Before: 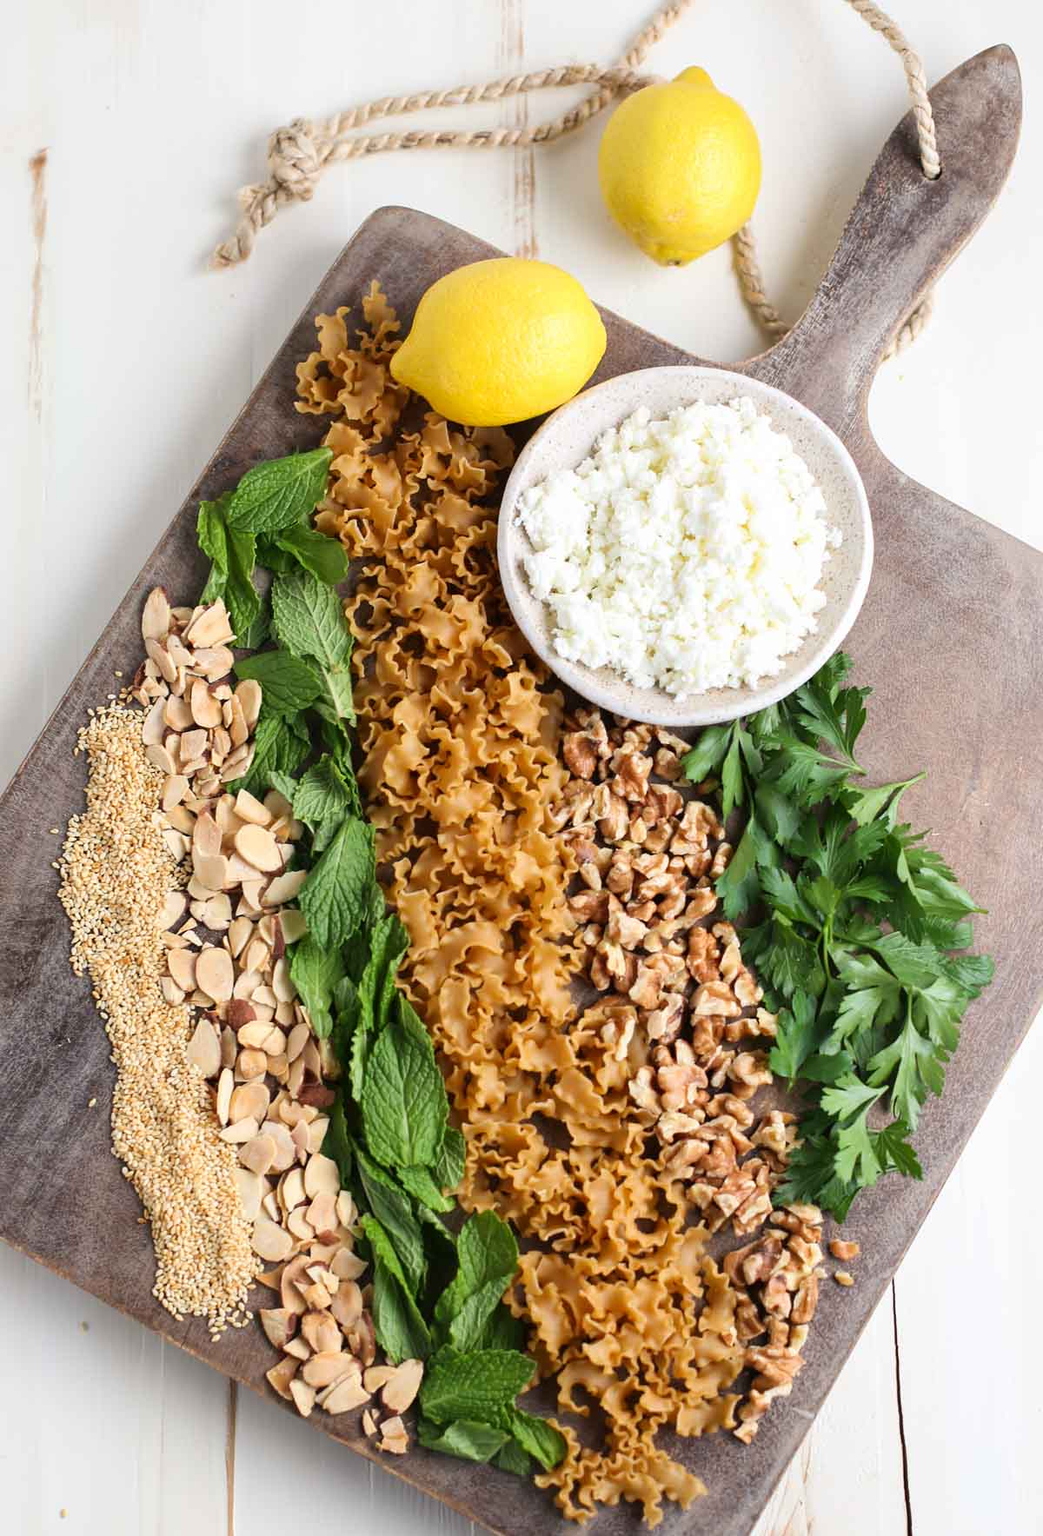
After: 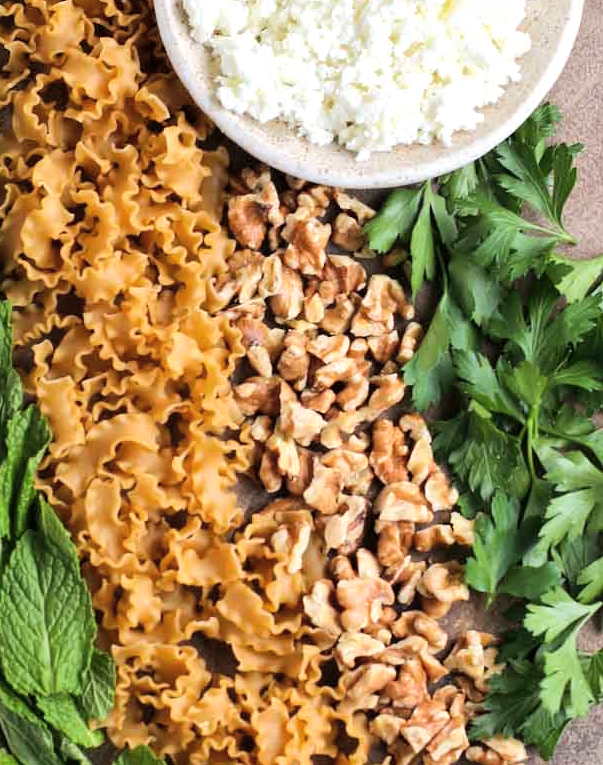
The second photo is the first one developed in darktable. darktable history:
crop: left 35.03%, top 36.625%, right 14.663%, bottom 20.057%
global tonemap: drago (1, 100), detail 1
tone equalizer: -8 EV -0.417 EV, -7 EV -0.389 EV, -6 EV -0.333 EV, -5 EV -0.222 EV, -3 EV 0.222 EV, -2 EV 0.333 EV, -1 EV 0.389 EV, +0 EV 0.417 EV, edges refinement/feathering 500, mask exposure compensation -1.57 EV, preserve details no
